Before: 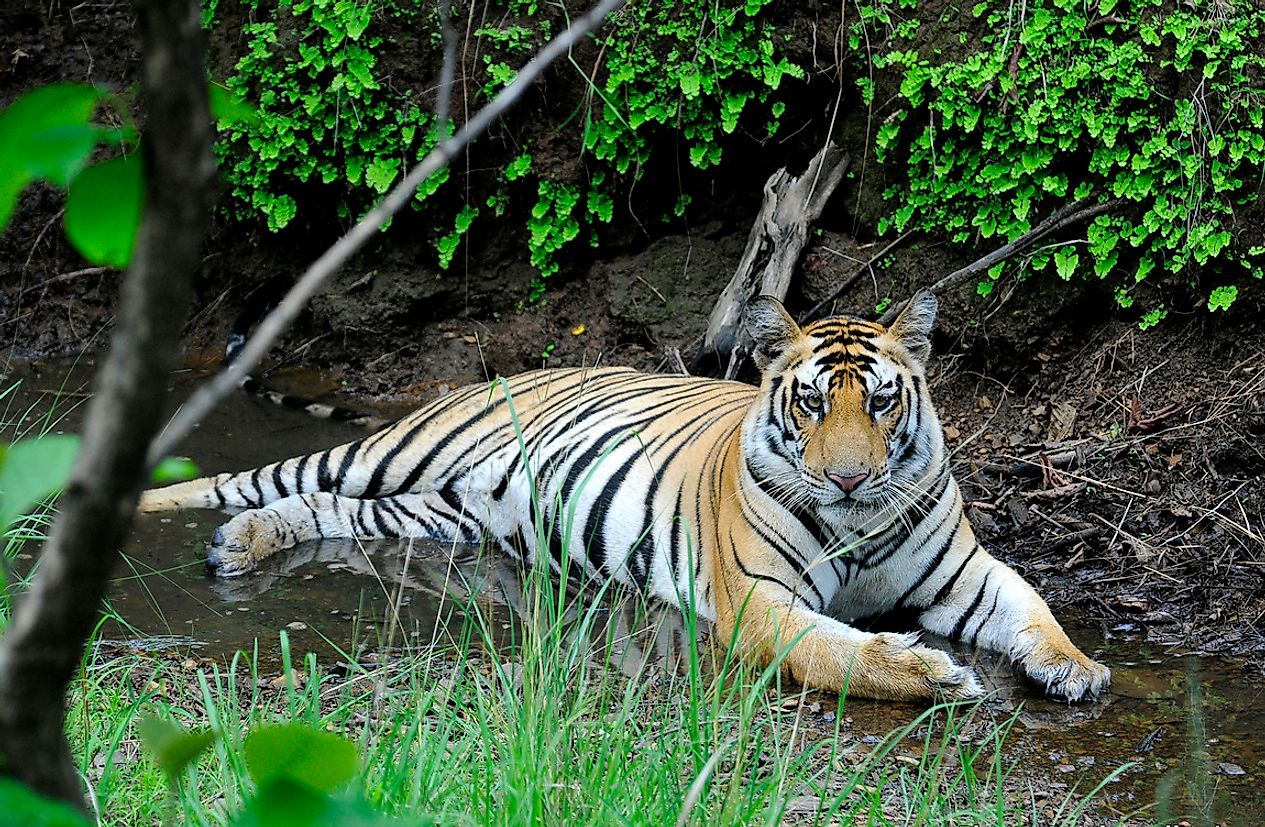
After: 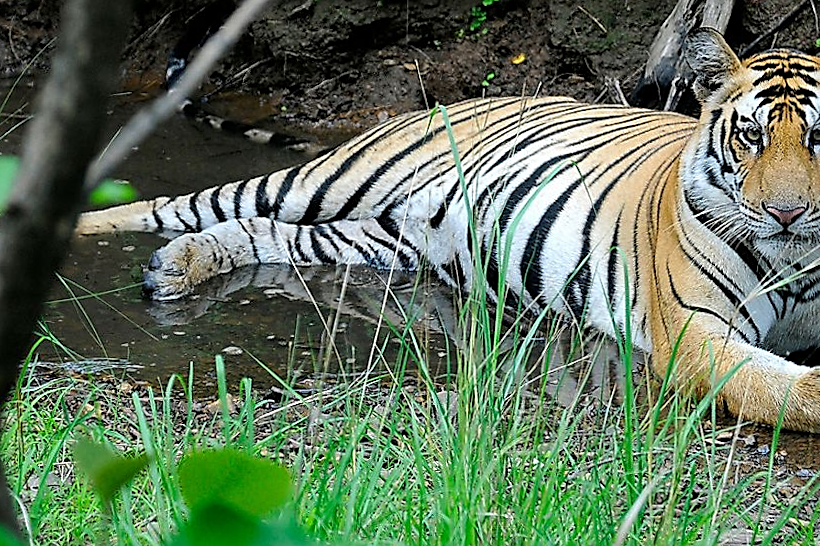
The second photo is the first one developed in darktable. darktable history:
crop and rotate: angle -0.886°, left 3.805%, top 32.361%, right 29.81%
sharpen: on, module defaults
